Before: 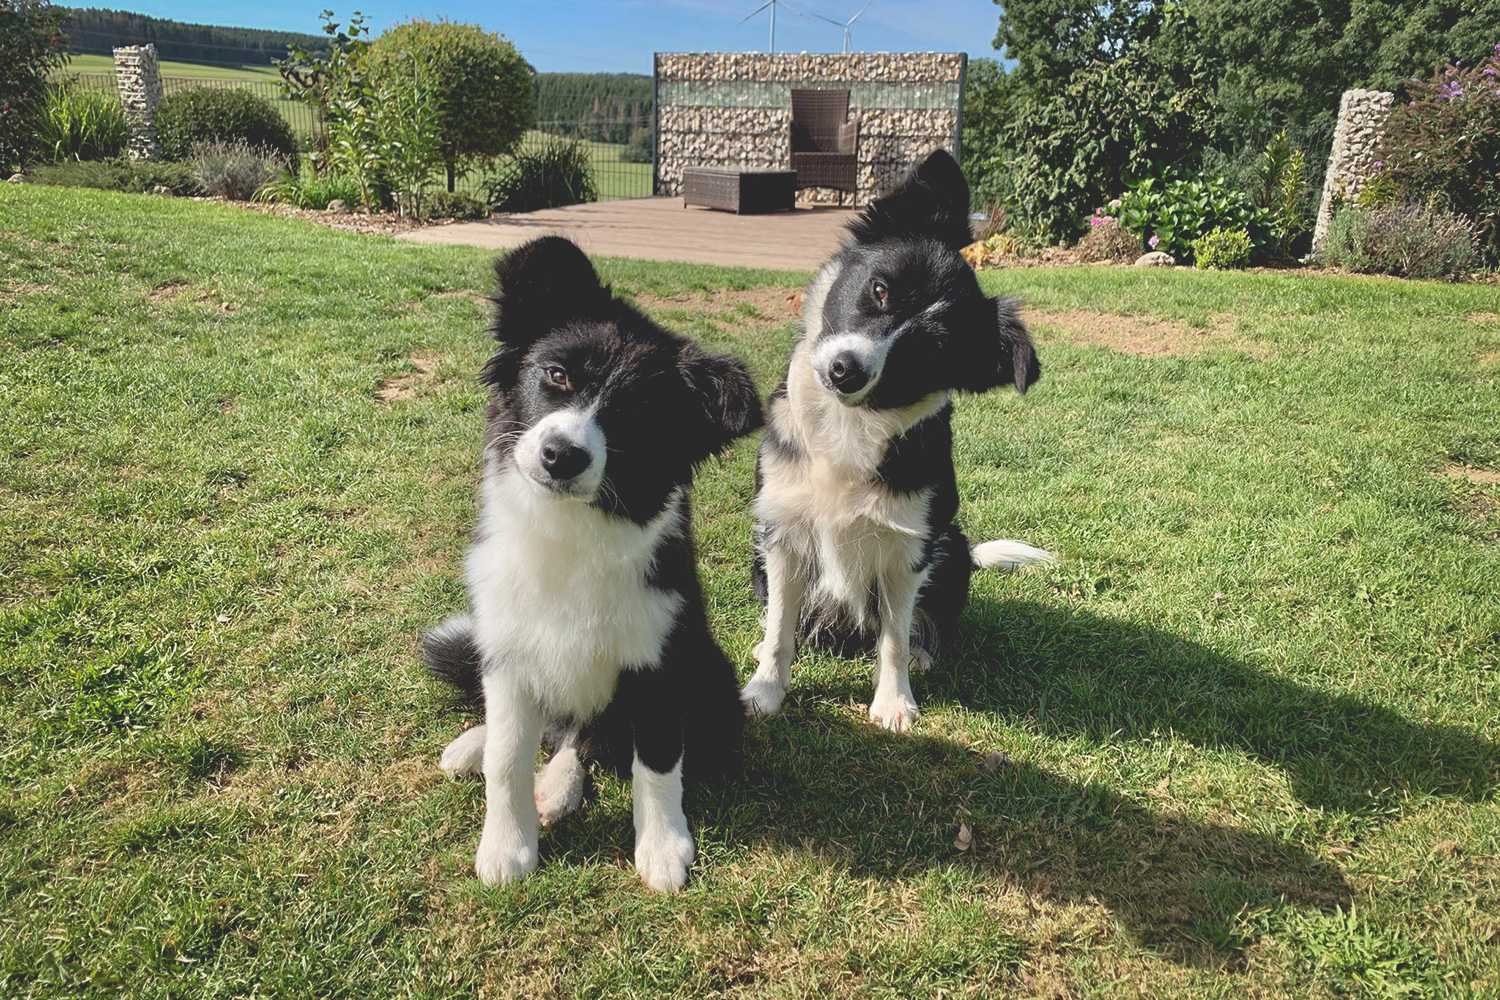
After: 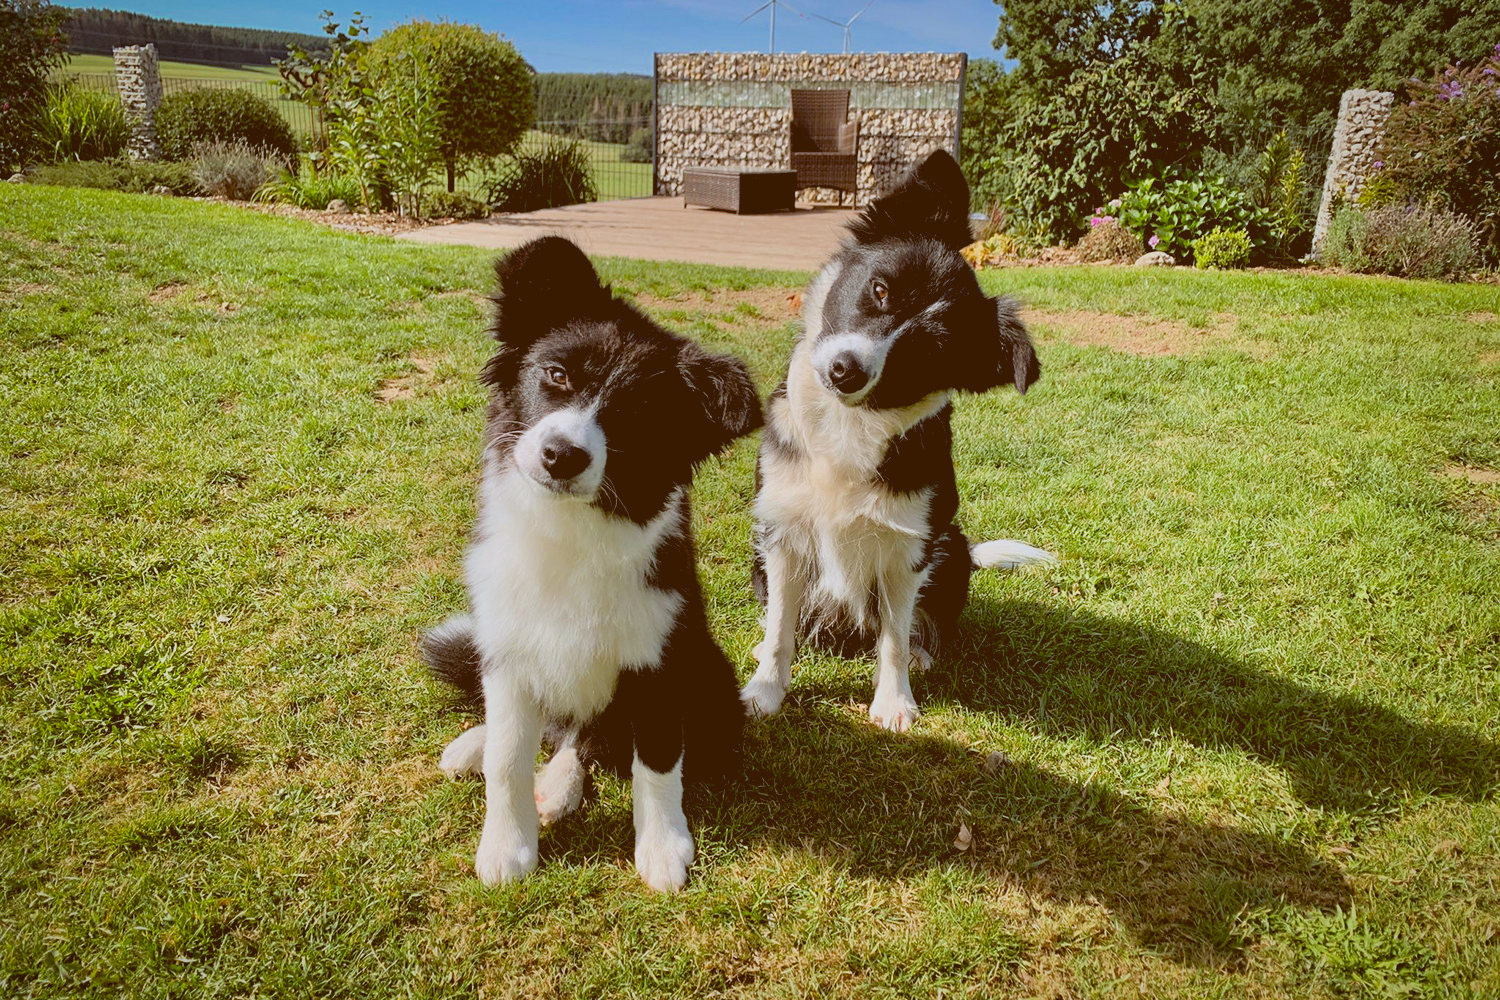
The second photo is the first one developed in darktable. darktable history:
color balance: lift [1, 1.011, 0.999, 0.989], gamma [1.109, 1.045, 1.039, 0.955], gain [0.917, 0.936, 0.952, 1.064], contrast 2.32%, contrast fulcrum 19%, output saturation 101%
vignetting: fall-off start 80.87%, fall-off radius 61.59%, brightness -0.384, saturation 0.007, center (0, 0.007), automatic ratio true, width/height ratio 1.418
filmic rgb: black relative exposure -7.75 EV, white relative exposure 4.4 EV, threshold 3 EV, target black luminance 0%, hardness 3.76, latitude 50.51%, contrast 1.074, highlights saturation mix 10%, shadows ↔ highlights balance -0.22%, color science v4 (2020), enable highlight reconstruction true
